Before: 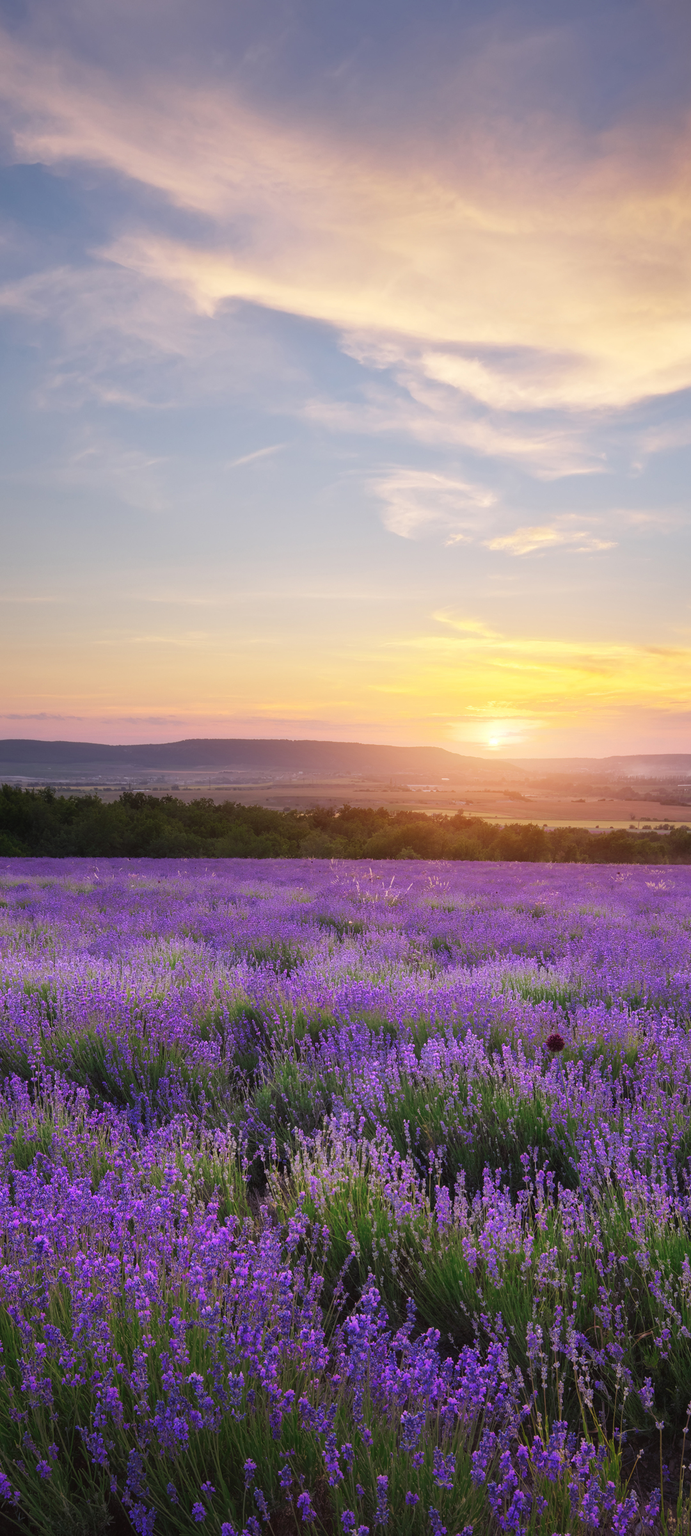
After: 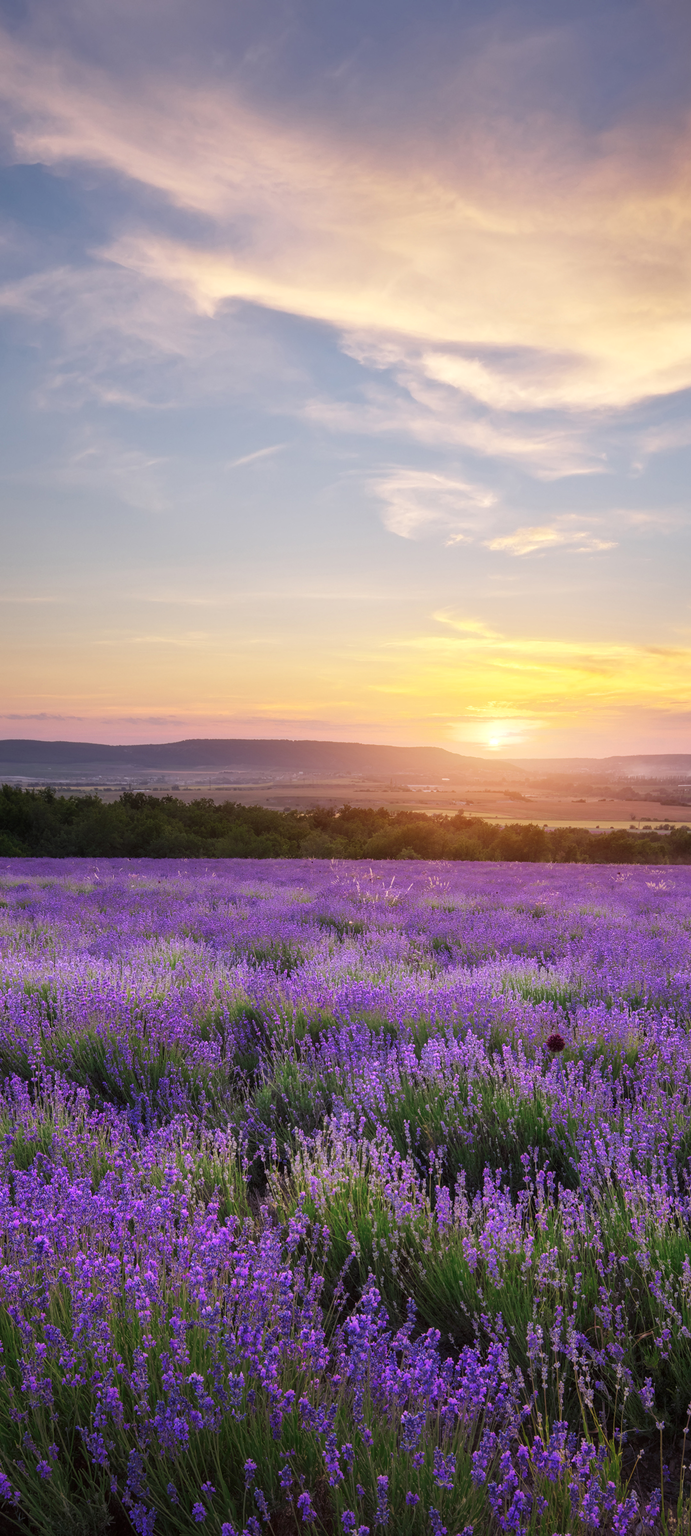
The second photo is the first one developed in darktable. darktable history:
local contrast: detail 120%
